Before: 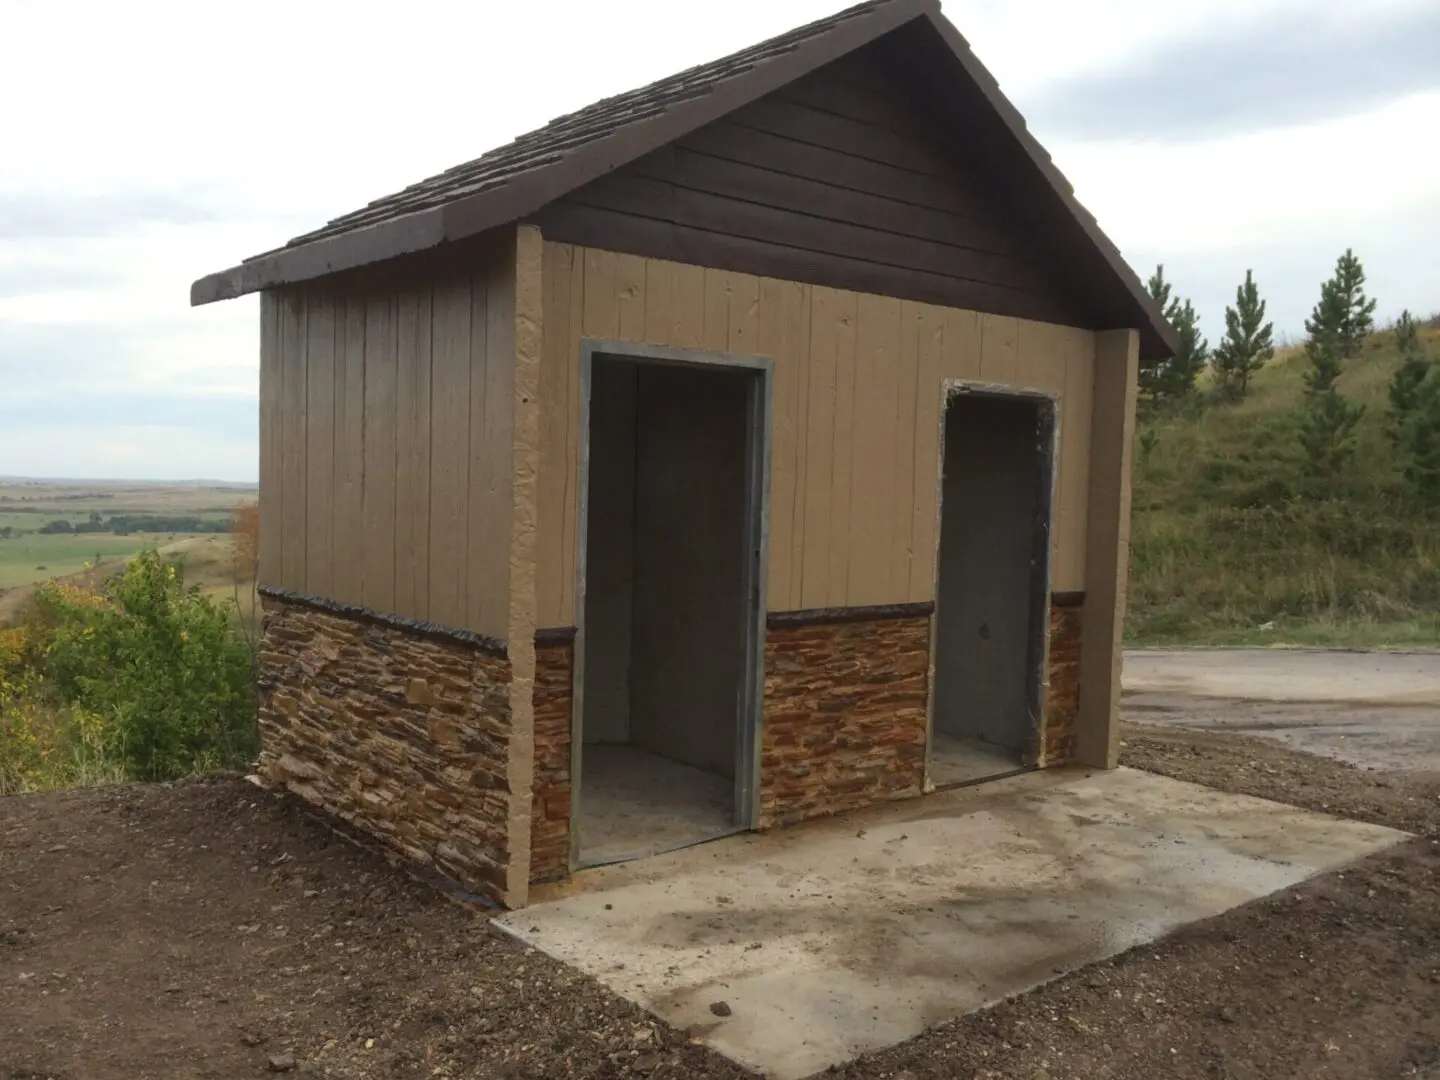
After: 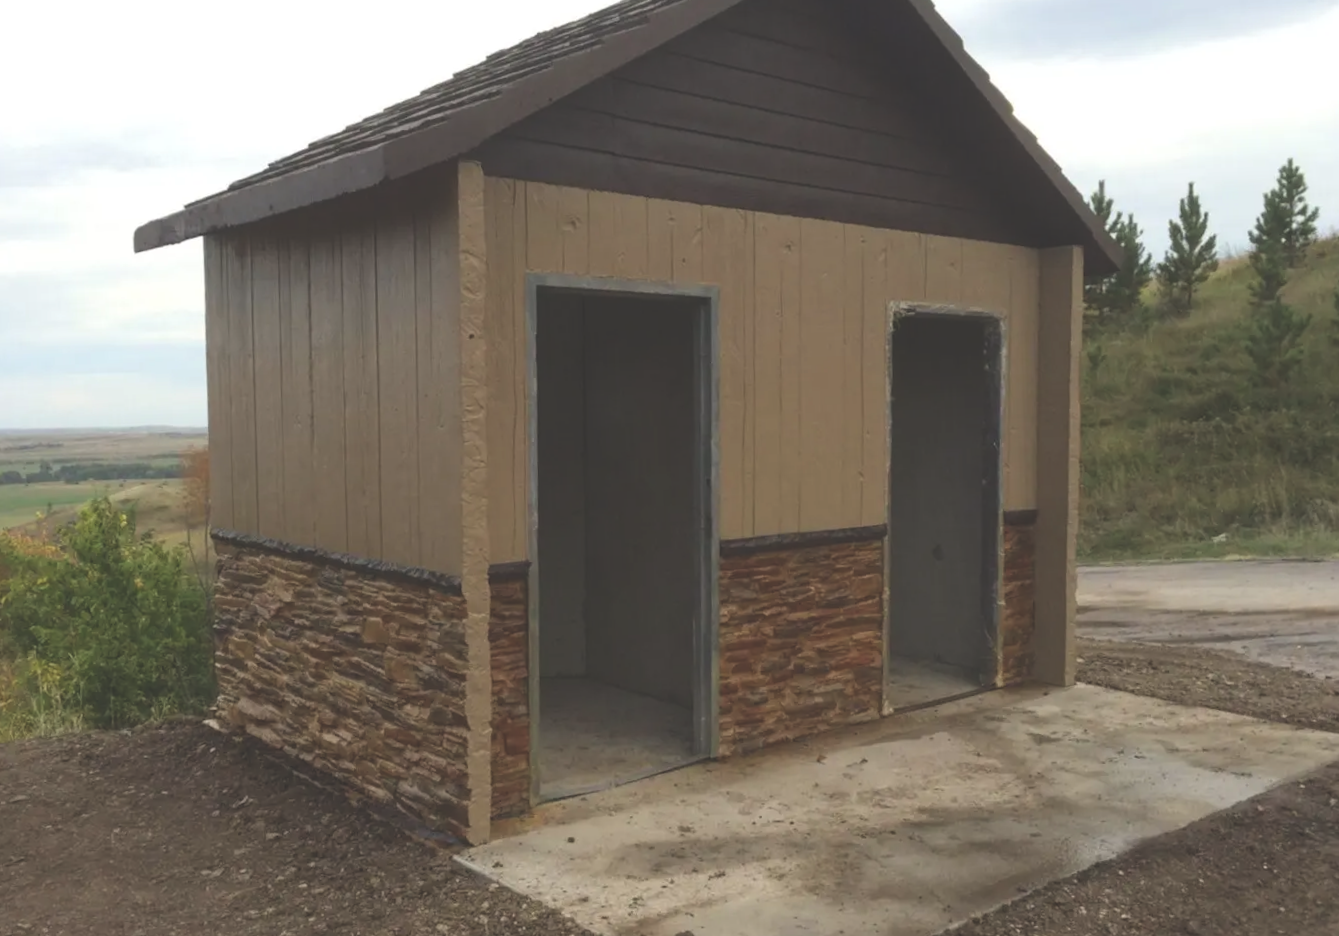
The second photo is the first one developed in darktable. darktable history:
crop and rotate: angle -1.69°
rotate and perspective: rotation -3.52°, crop left 0.036, crop right 0.964, crop top 0.081, crop bottom 0.919
exposure: black level correction -0.028, compensate highlight preservation false
